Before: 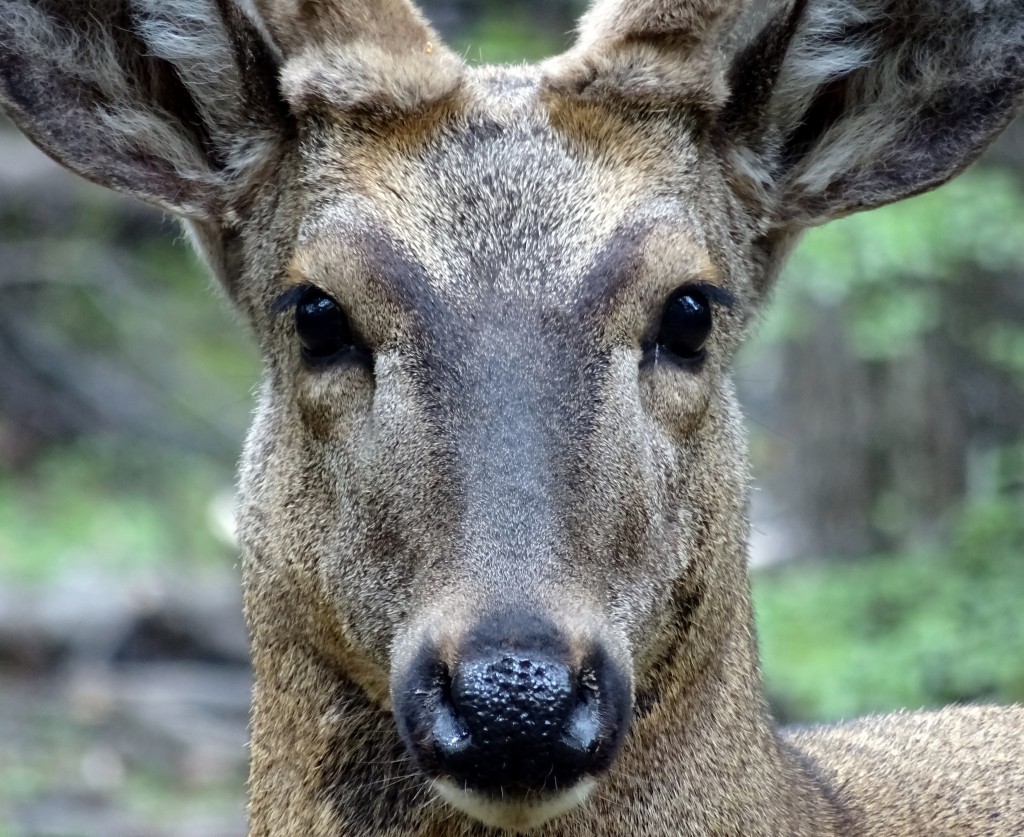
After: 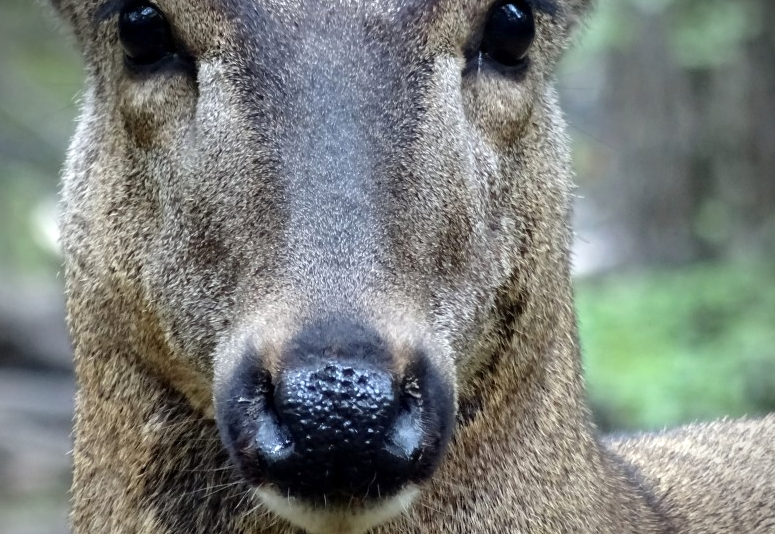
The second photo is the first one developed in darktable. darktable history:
crop and rotate: left 17.299%, top 35.115%, right 7.015%, bottom 1.024%
vignetting: unbound false
exposure: exposure 0.2 EV, compensate highlight preservation false
